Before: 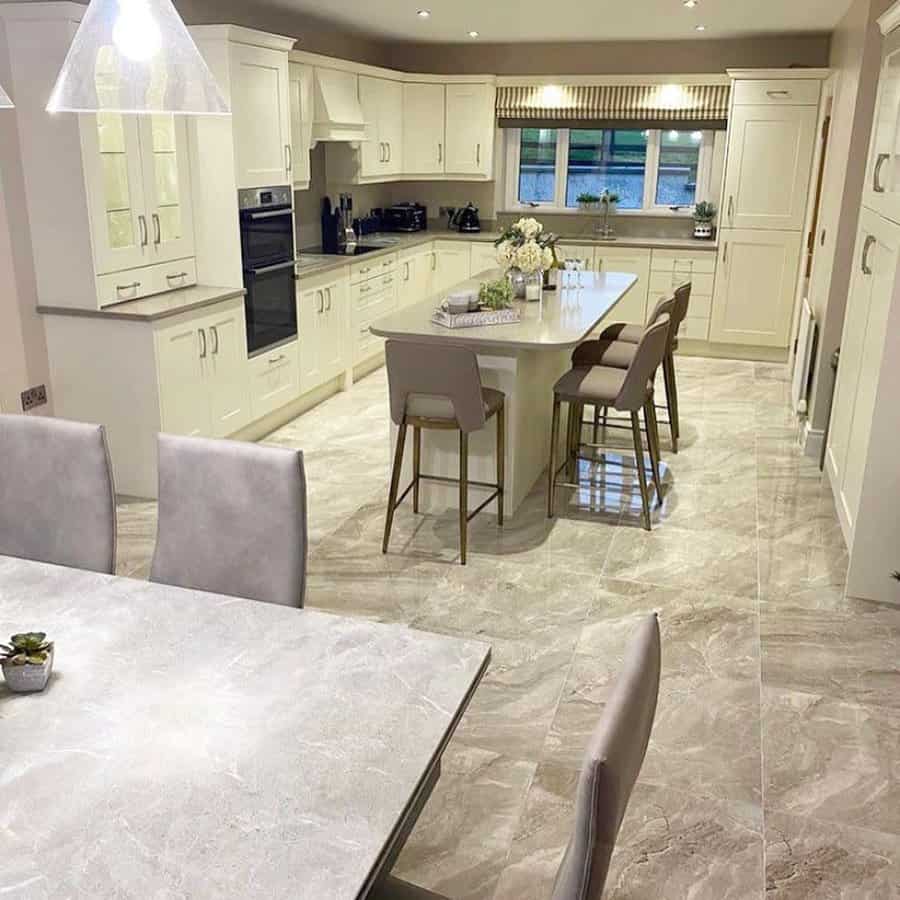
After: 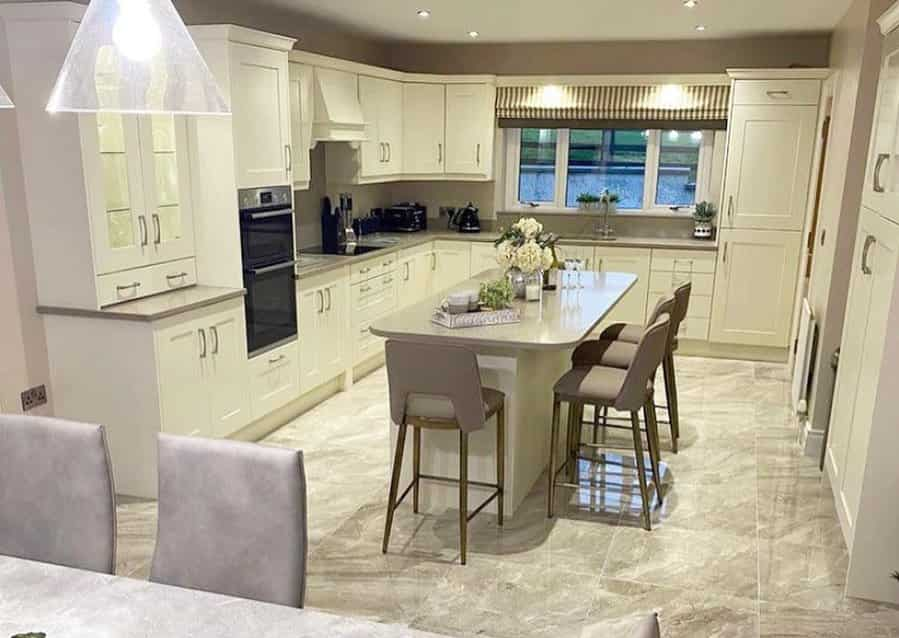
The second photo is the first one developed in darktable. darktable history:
crop: right 0.001%, bottom 29.078%
